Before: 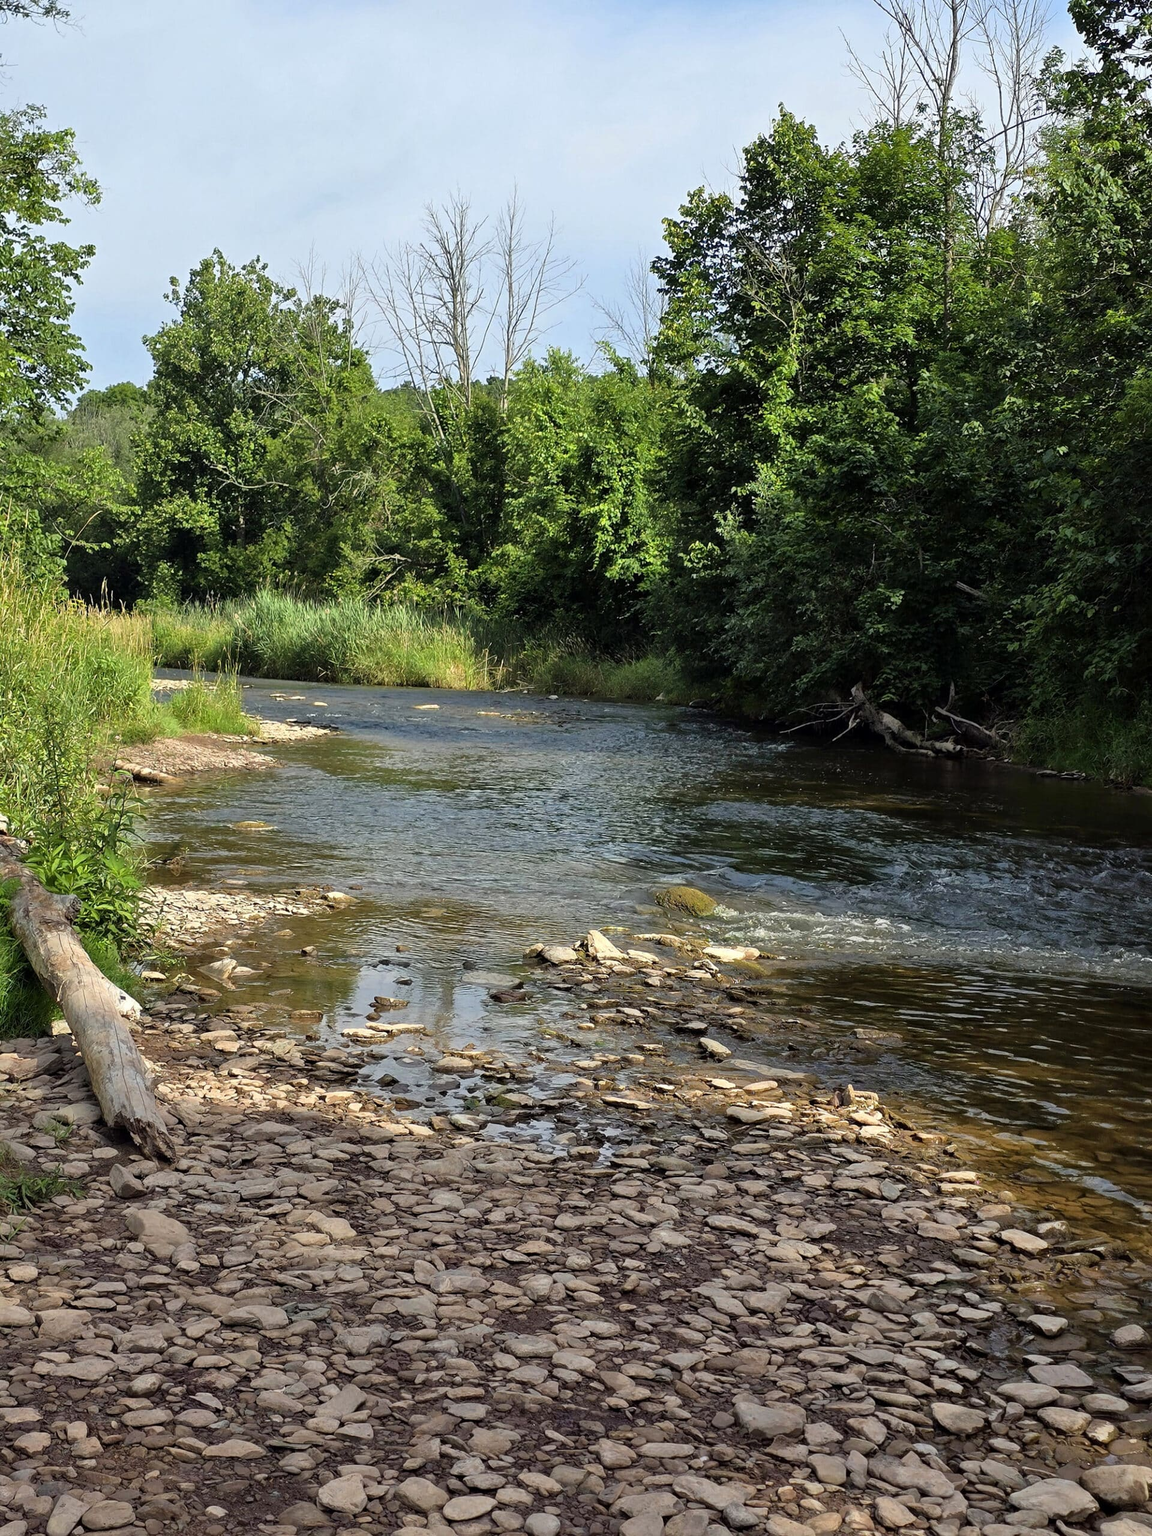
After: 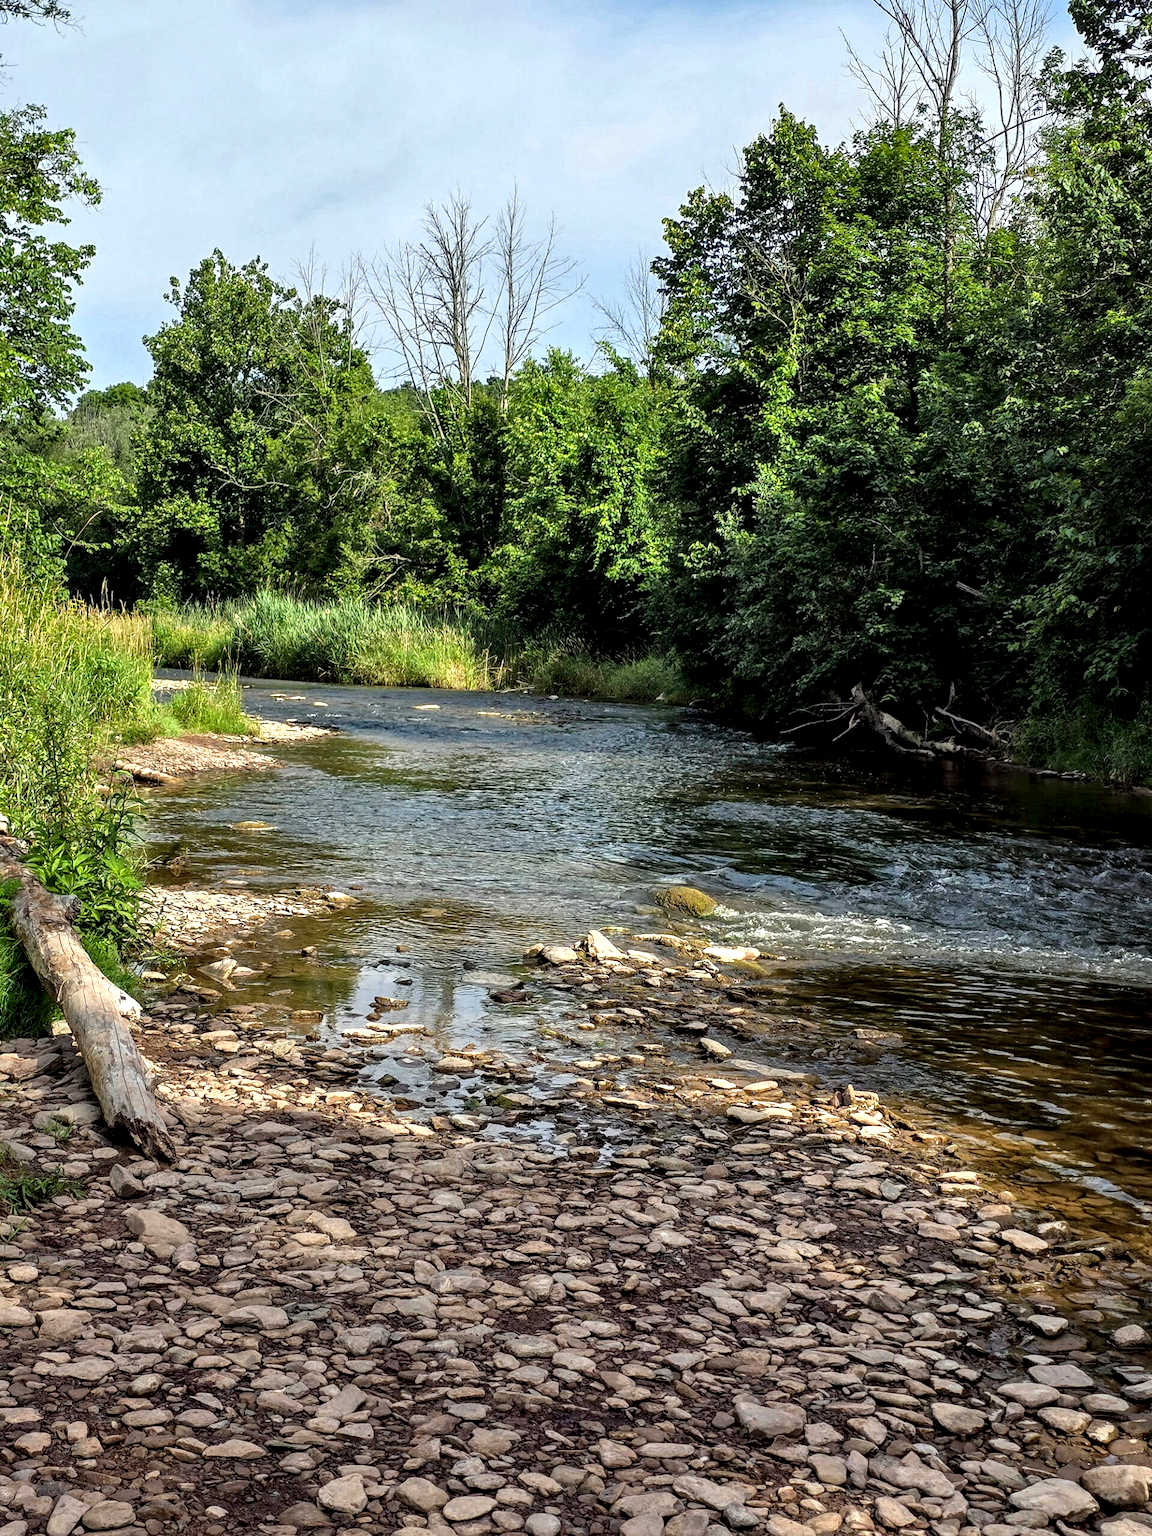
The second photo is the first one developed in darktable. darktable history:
tone equalizer: mask exposure compensation -0.499 EV
local contrast: highlights 77%, shadows 56%, detail 175%, midtone range 0.422
